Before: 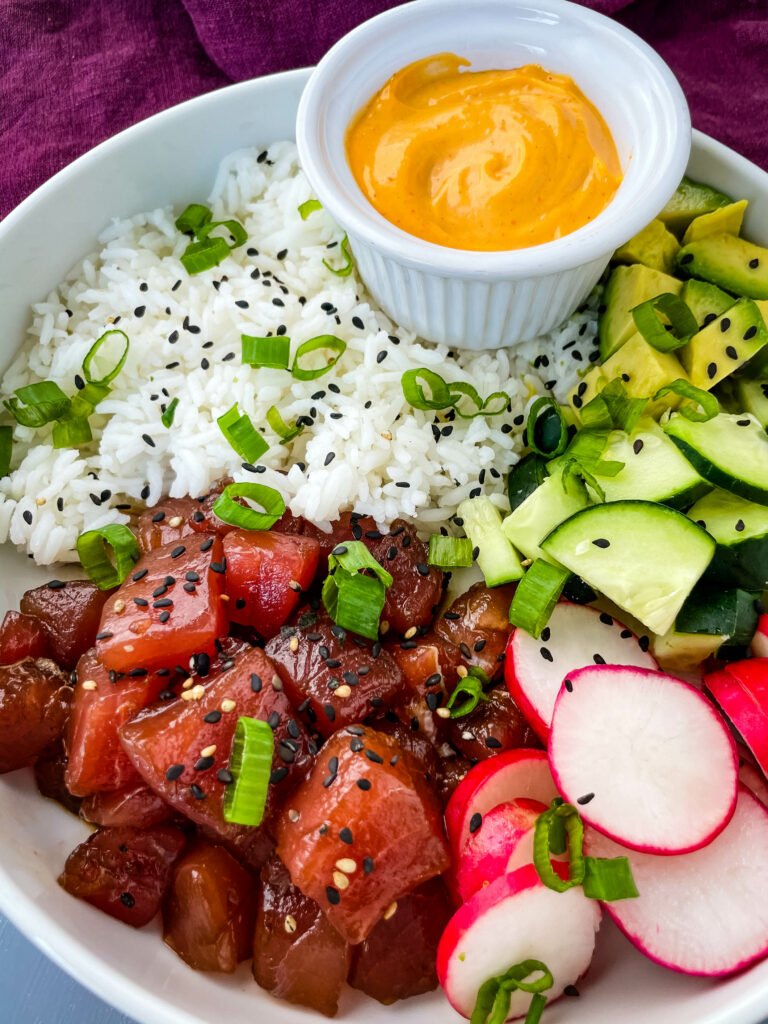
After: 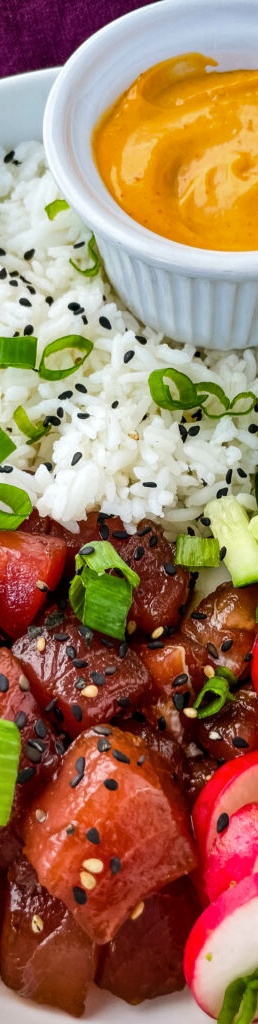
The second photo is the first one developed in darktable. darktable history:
crop: left 33.064%, right 33.269%
shadows and highlights: highlights color adjustment 46.11%, low approximation 0.01, soften with gaussian
